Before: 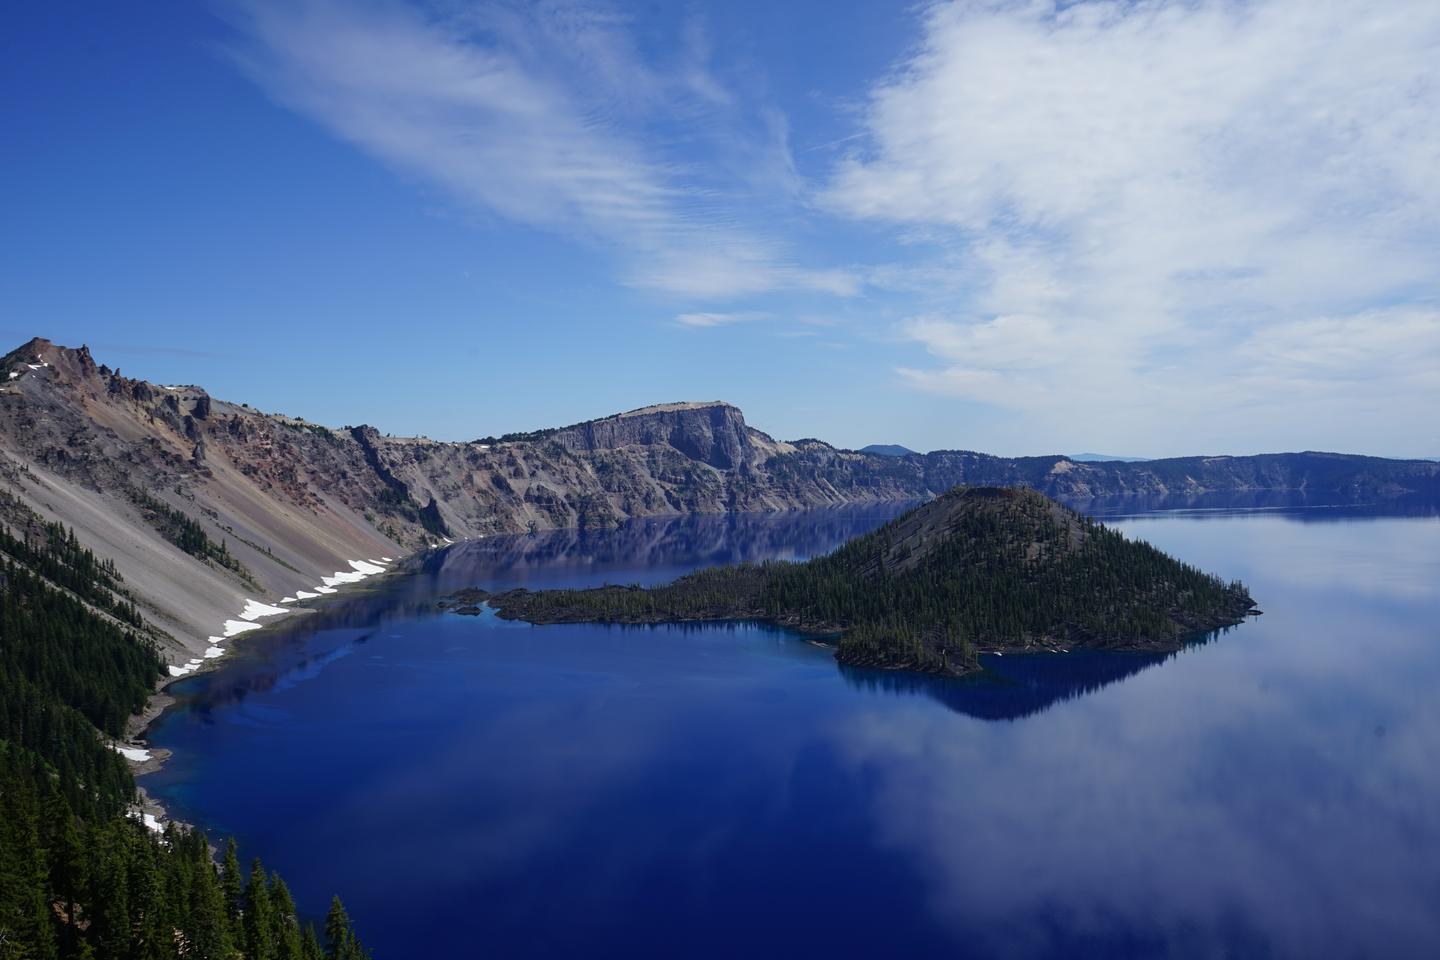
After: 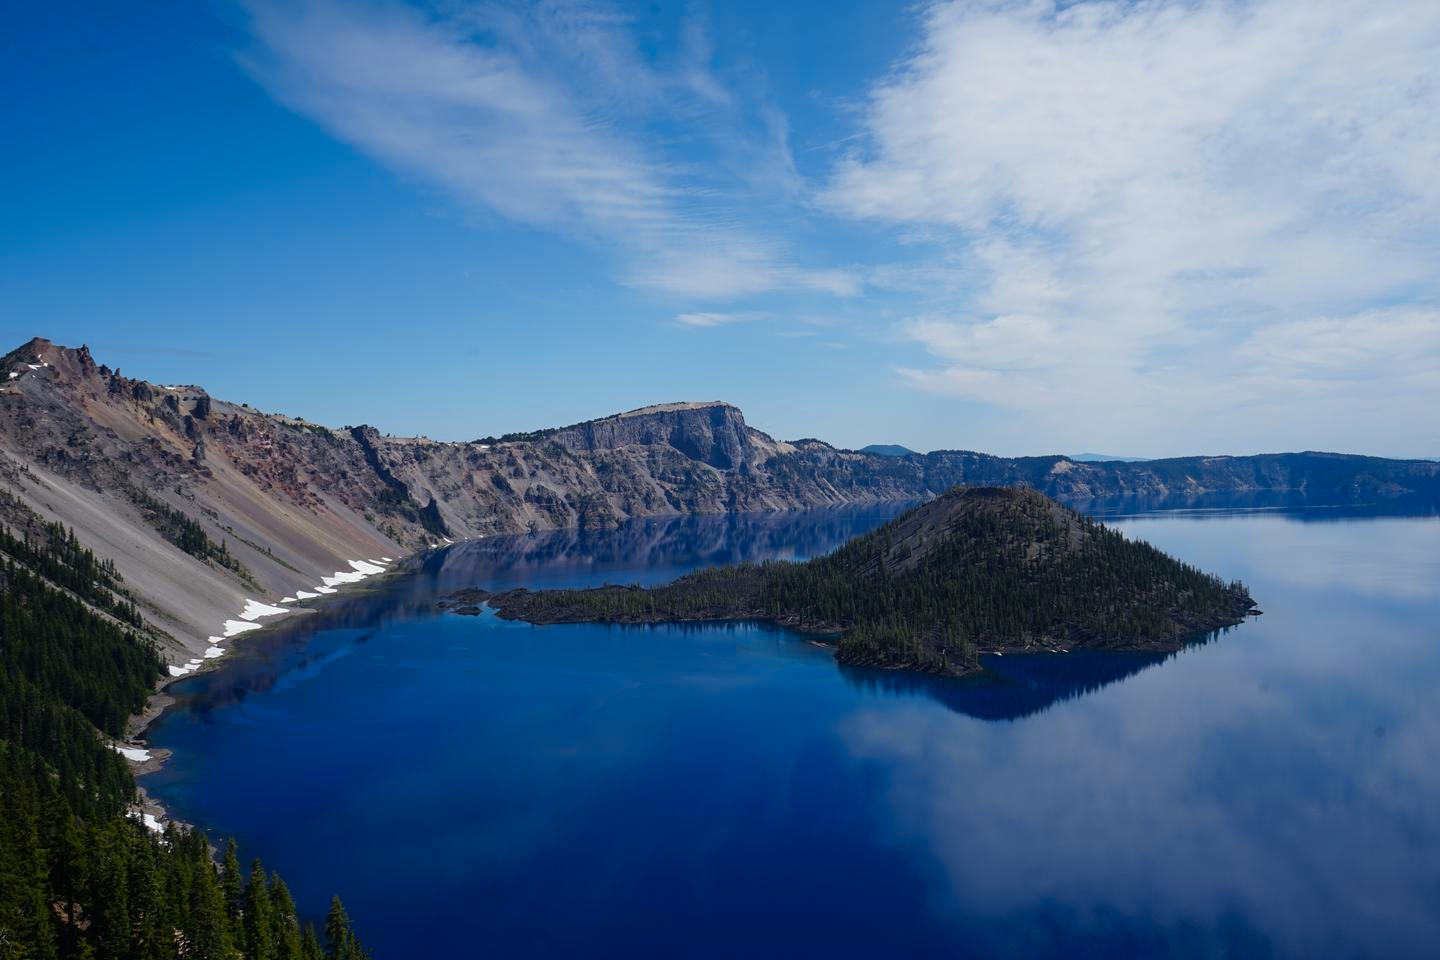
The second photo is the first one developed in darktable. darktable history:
exposure: exposure -0.064 EV, compensate highlight preservation false
color zones: curves: ch1 [(0.235, 0.558) (0.75, 0.5)]; ch2 [(0.25, 0.462) (0.749, 0.457)], mix 40.67%
